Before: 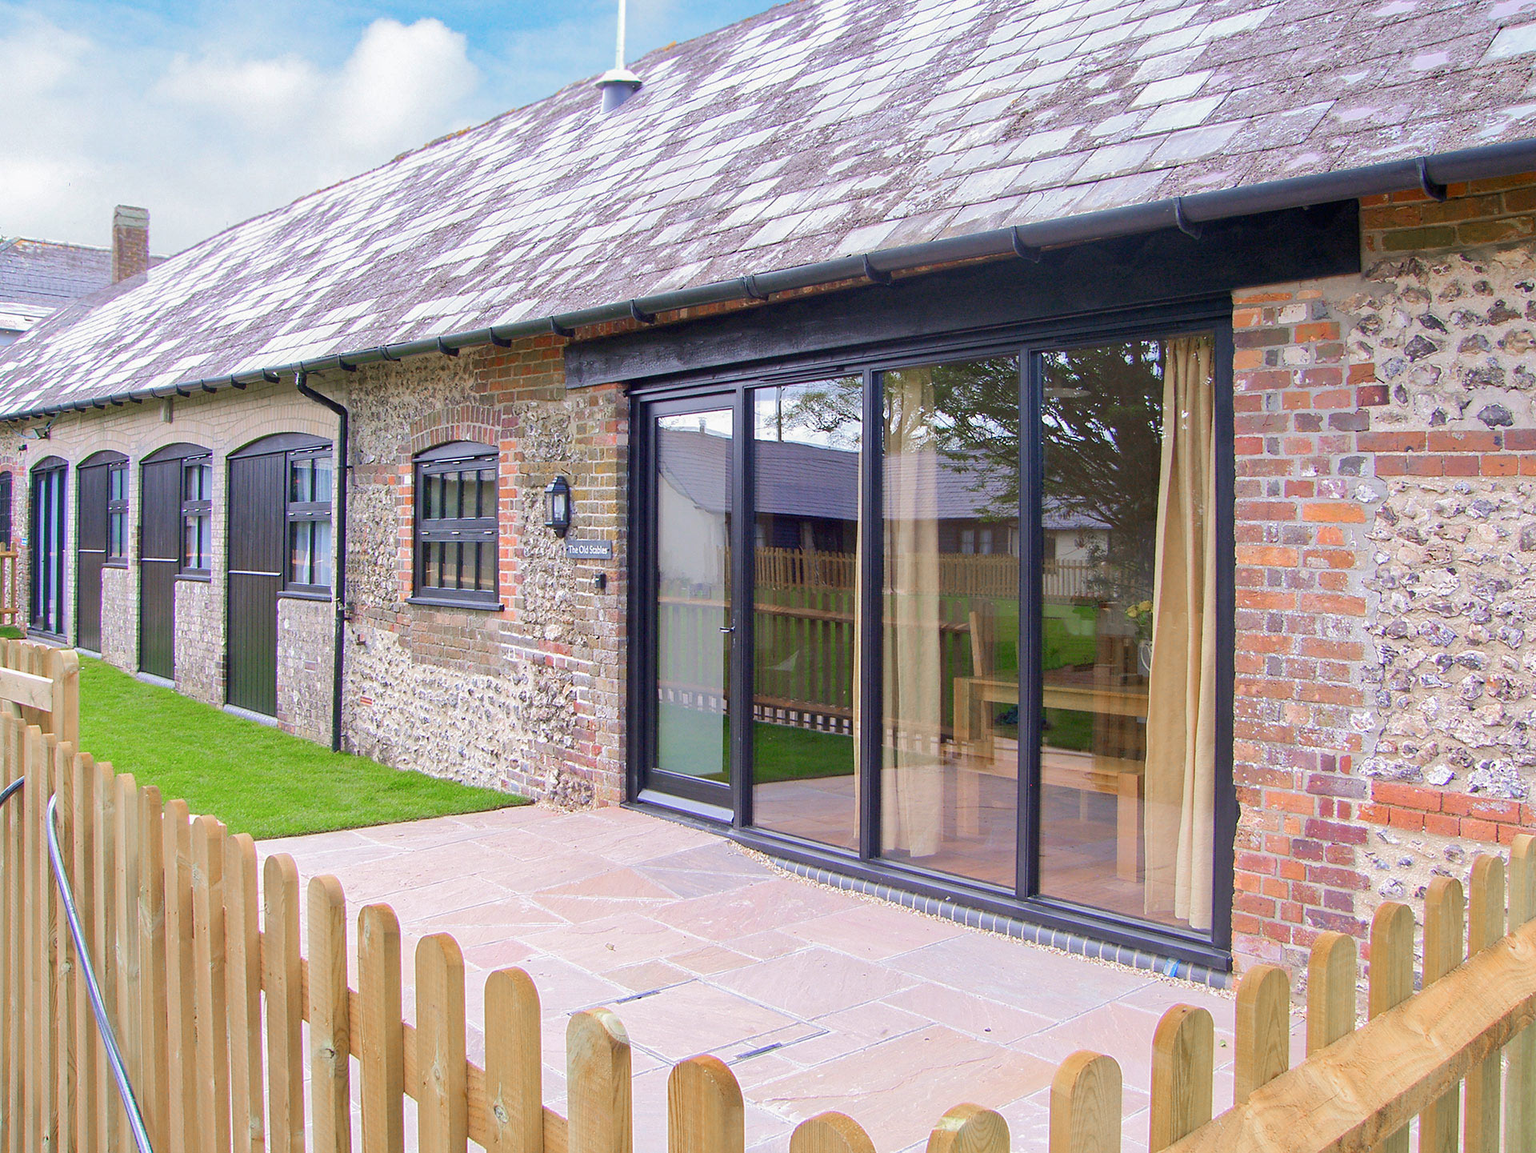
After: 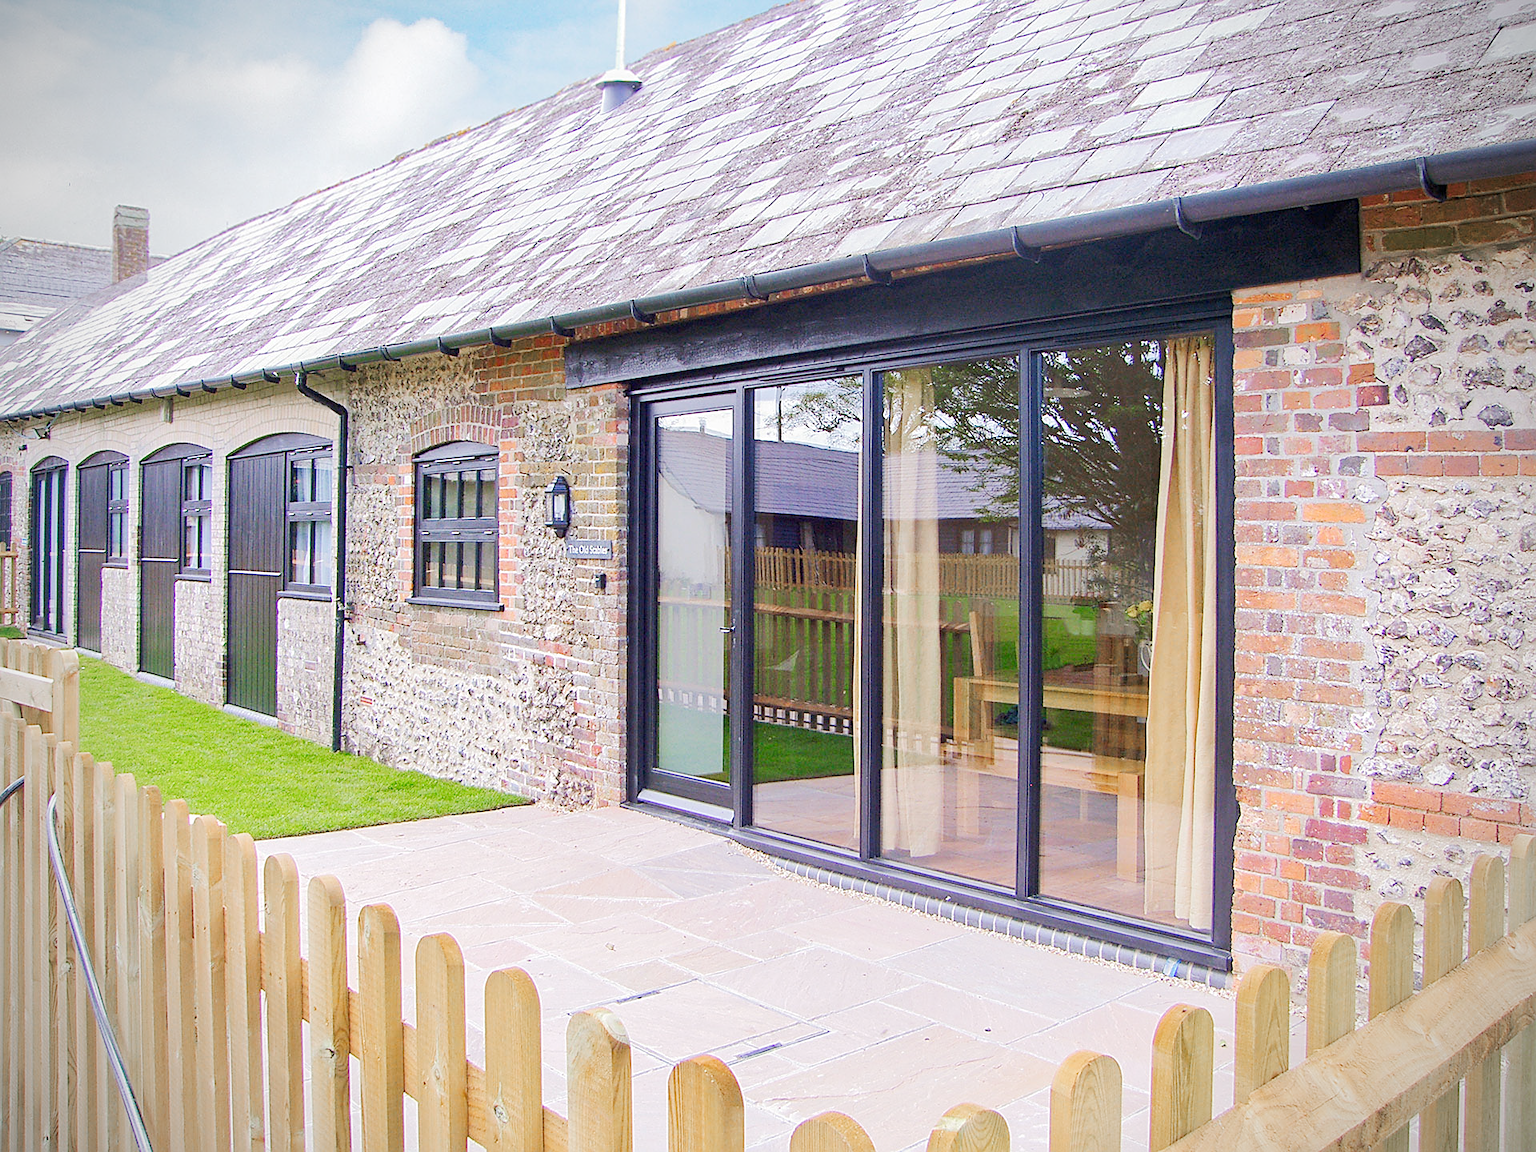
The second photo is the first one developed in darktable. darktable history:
vignetting: unbound false
tone curve: curves: ch0 [(0, 0) (0.003, 0.003) (0.011, 0.014) (0.025, 0.033) (0.044, 0.06) (0.069, 0.096) (0.1, 0.132) (0.136, 0.174) (0.177, 0.226) (0.224, 0.282) (0.277, 0.352) (0.335, 0.435) (0.399, 0.524) (0.468, 0.615) (0.543, 0.695) (0.623, 0.771) (0.709, 0.835) (0.801, 0.894) (0.898, 0.944) (1, 1)], preserve colors none
base curve: preserve colors none
sharpen: on, module defaults
shadows and highlights: shadows 25.89, highlights -24.56
